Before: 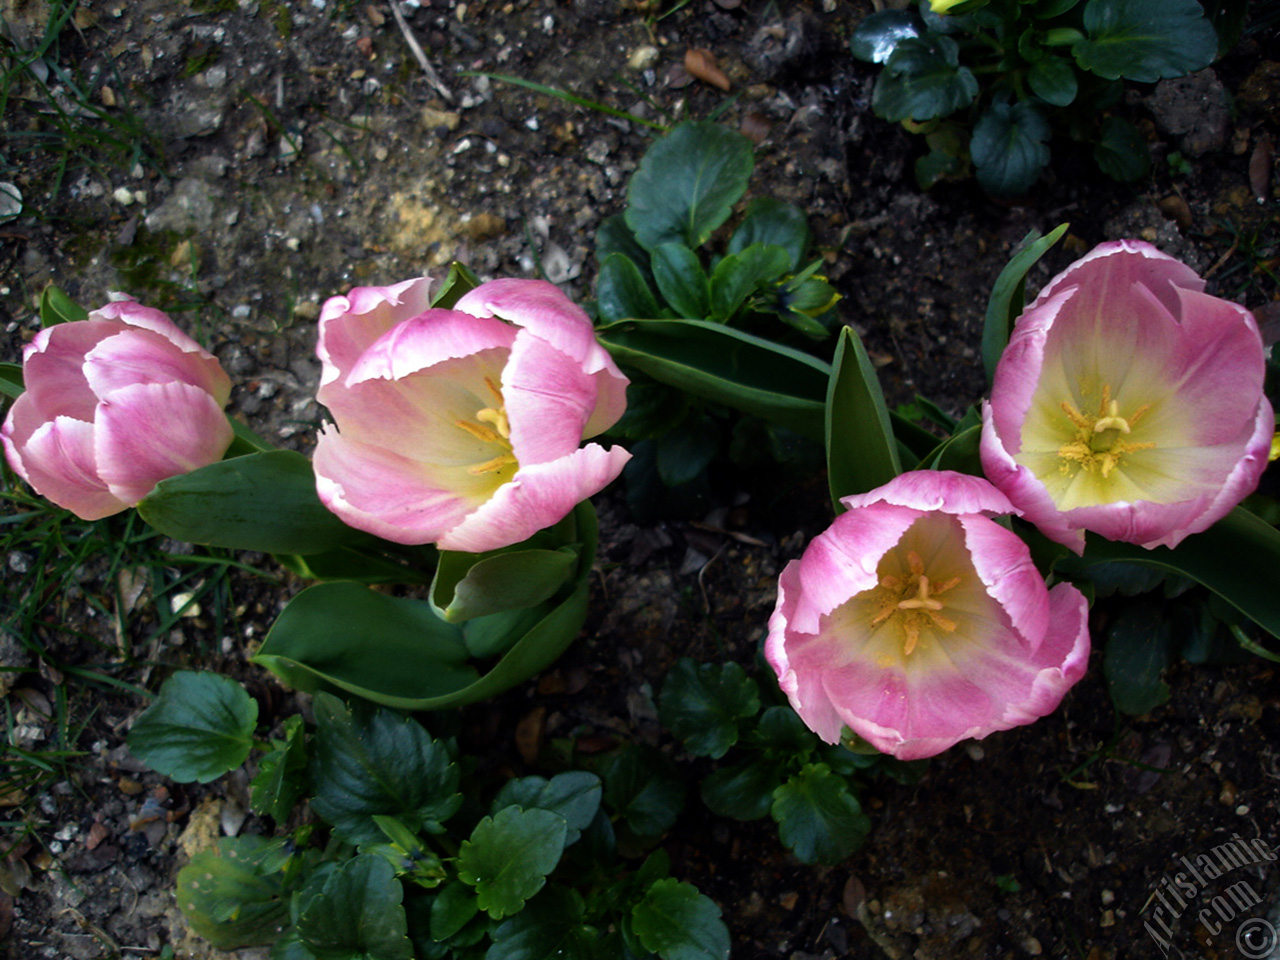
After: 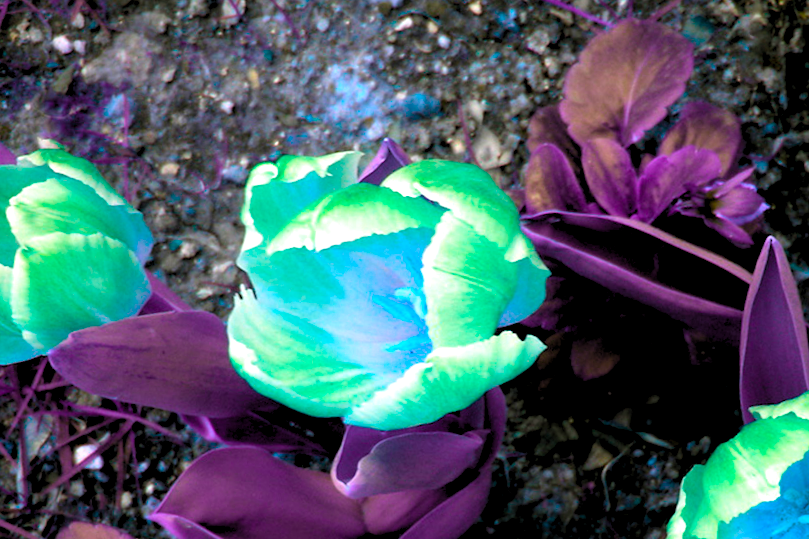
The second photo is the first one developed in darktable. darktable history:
color balance rgb: hue shift 180°, global vibrance 50%, contrast 0.32%
crop and rotate: angle -4.99°, left 2.122%, top 6.945%, right 27.566%, bottom 30.519%
levels: black 3.83%, white 90.64%, levels [0.044, 0.416, 0.908]
tone equalizer: on, module defaults
